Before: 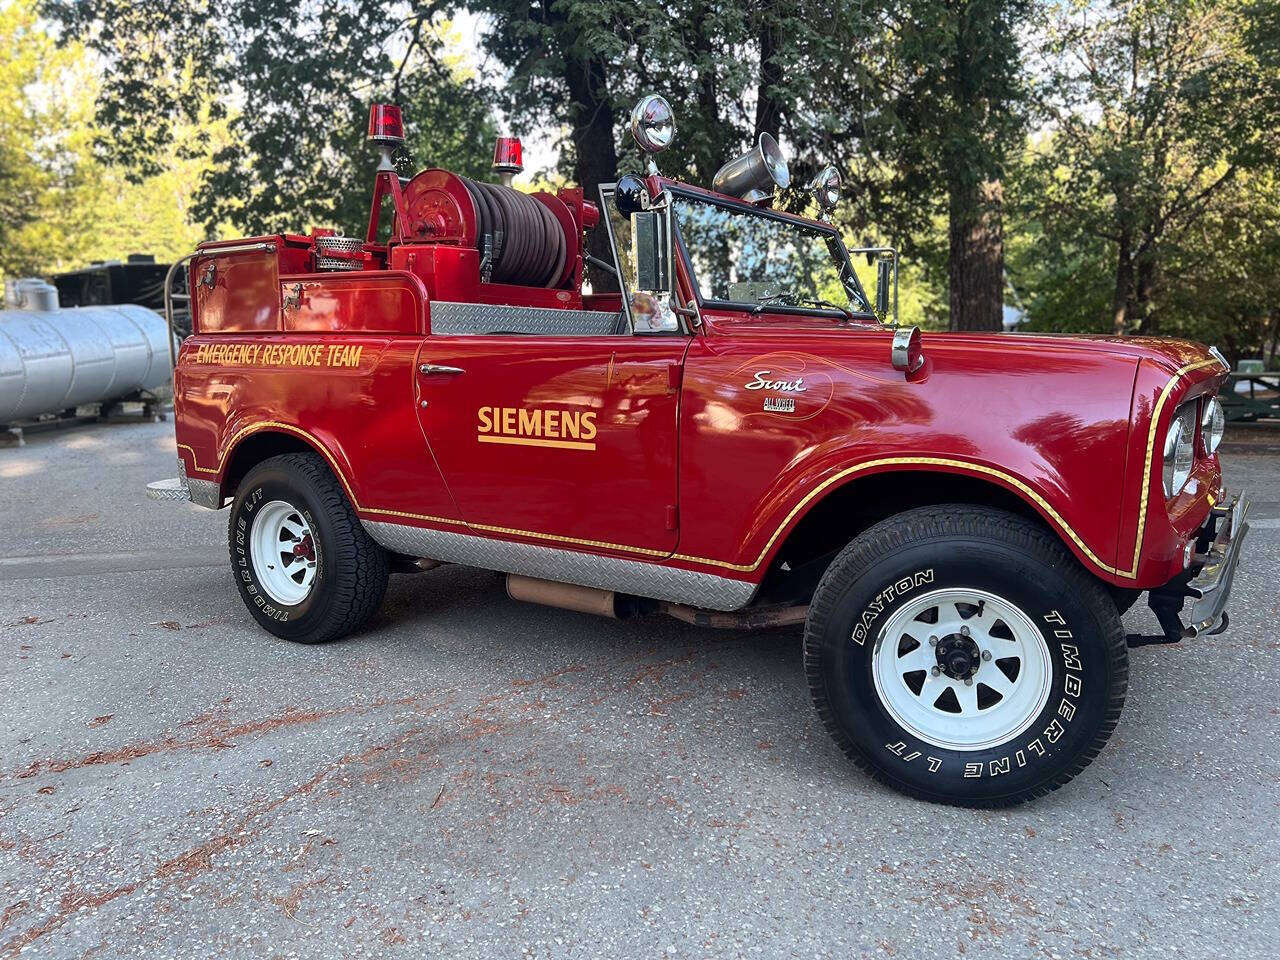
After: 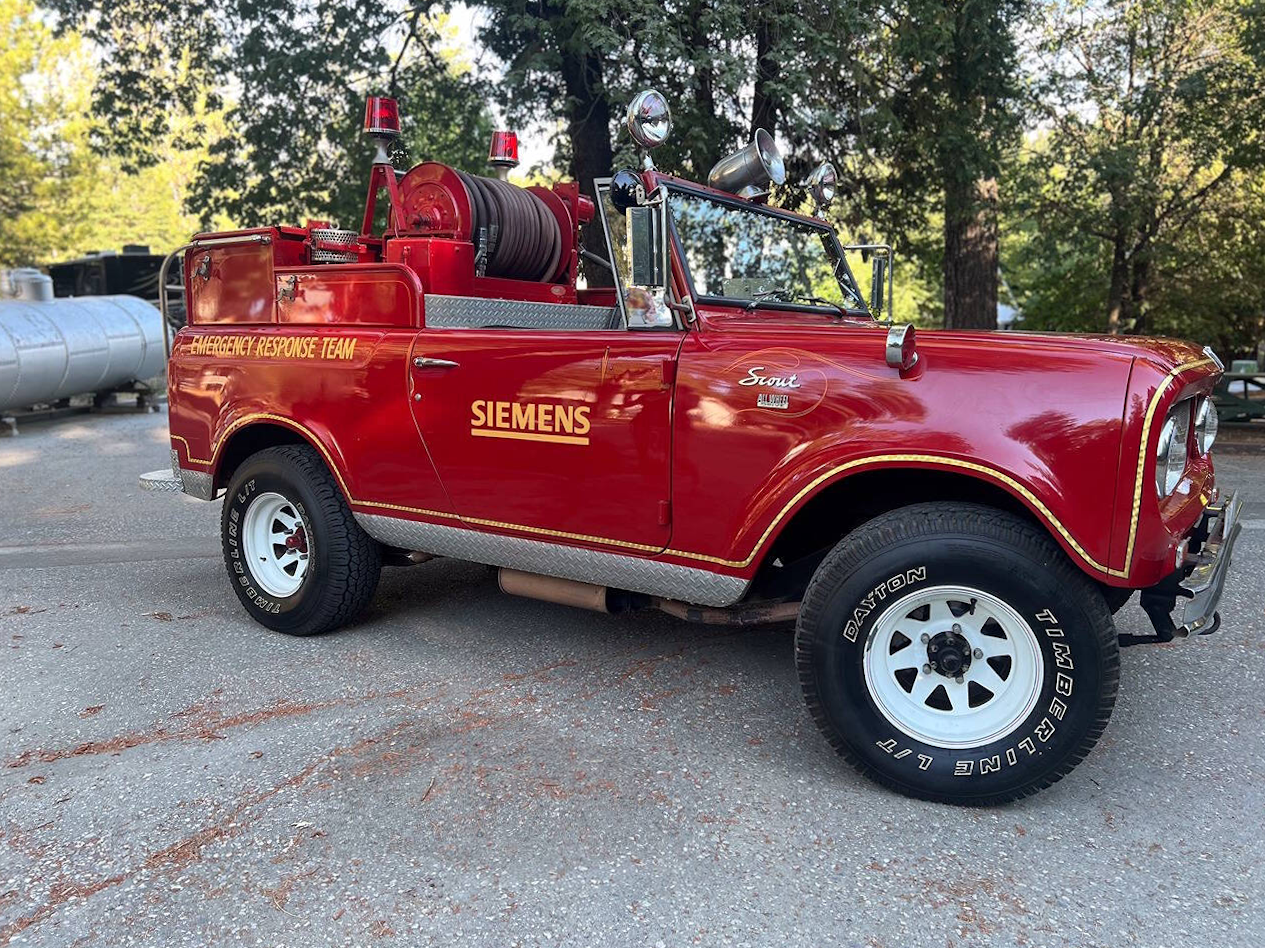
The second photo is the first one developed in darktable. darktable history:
crop and rotate: angle -0.5°
local contrast: mode bilateral grid, contrast 15, coarseness 36, detail 105%, midtone range 0.2
